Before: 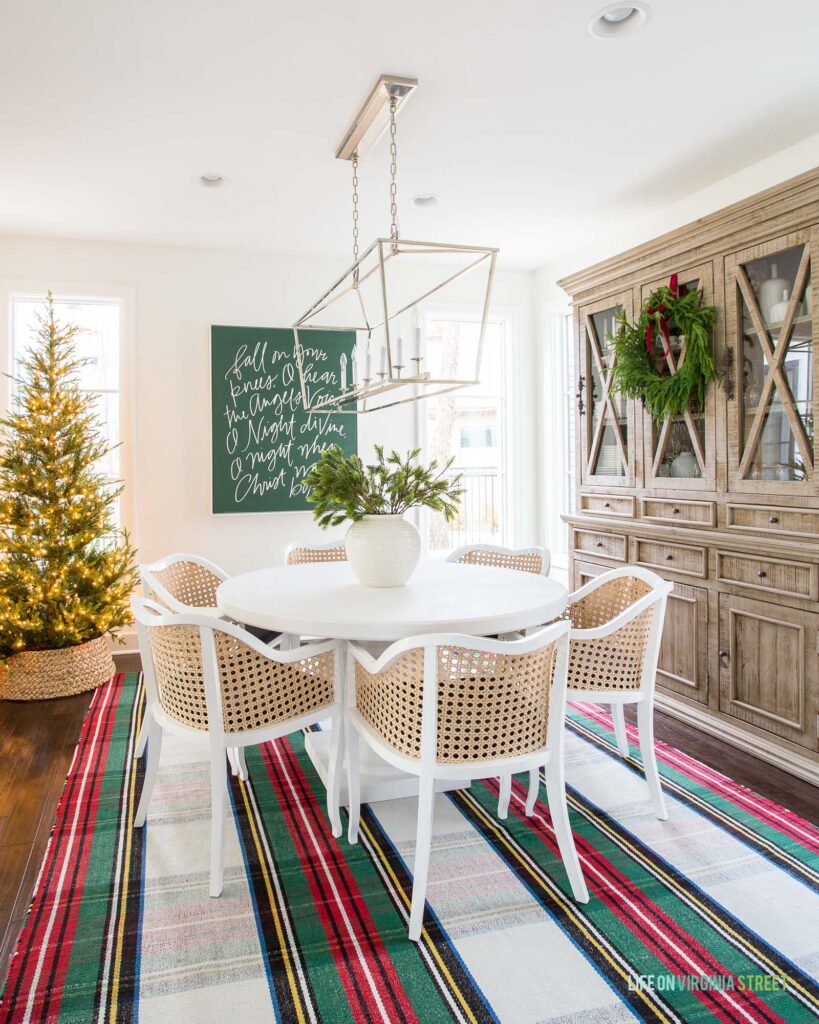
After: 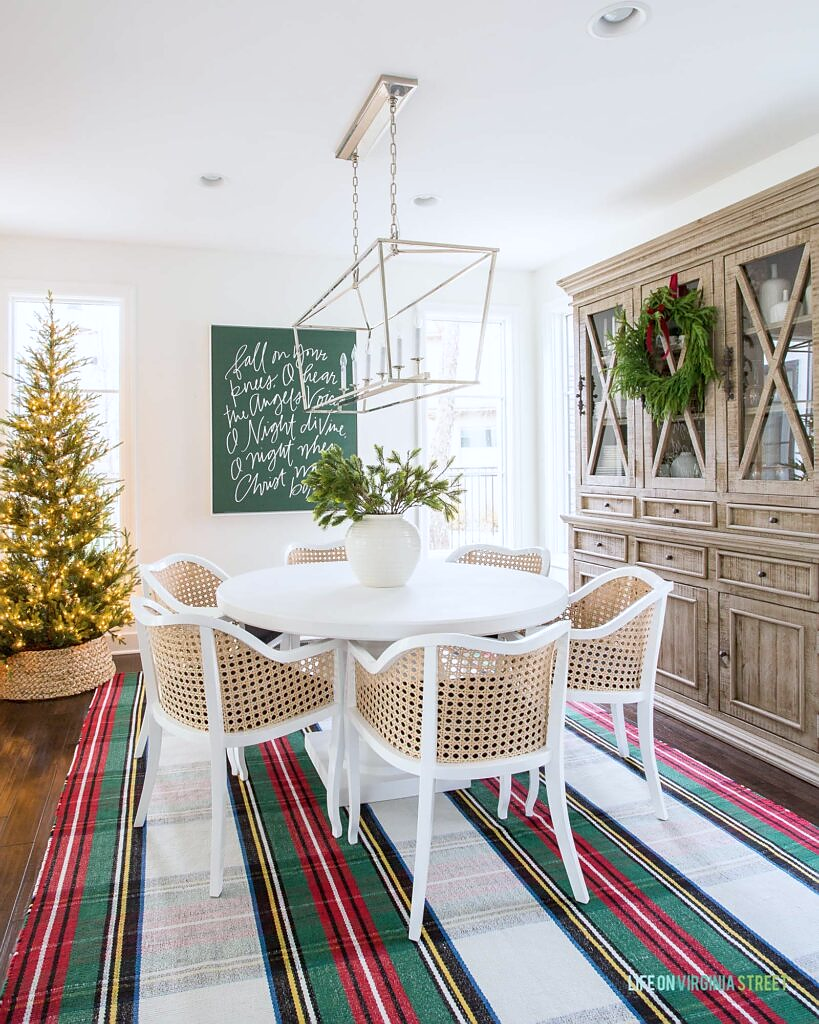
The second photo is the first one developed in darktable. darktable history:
white balance: red 0.98, blue 1.034
contrast brightness saturation: saturation -0.05
sharpen: radius 0.969, amount 0.604
